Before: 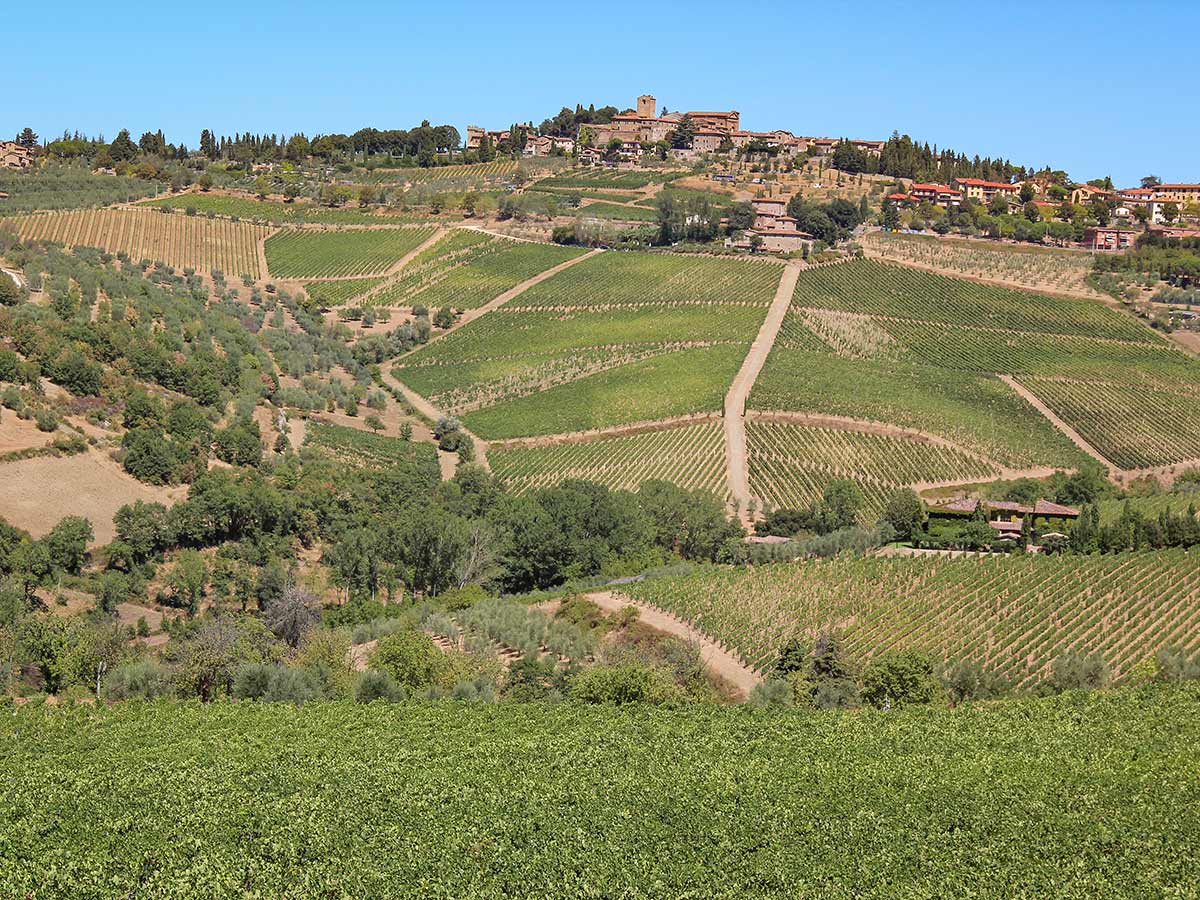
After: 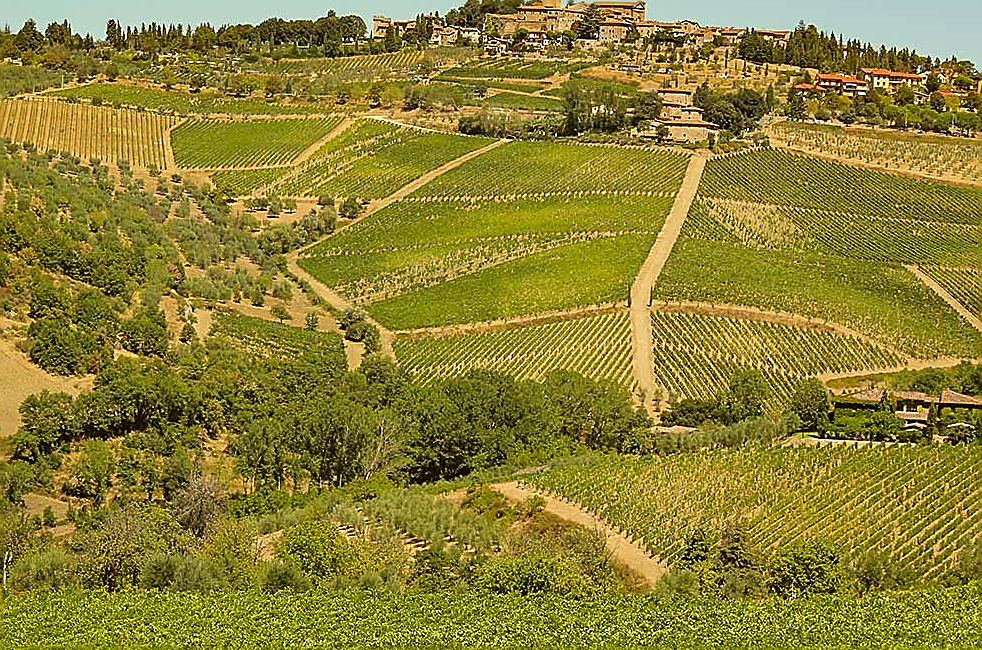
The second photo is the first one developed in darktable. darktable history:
sharpen: radius 1.423, amount 1.246, threshold 0.775
crop: left 7.839%, top 12.266%, right 10.271%, bottom 15.452%
color correction: highlights a* 0.083, highlights b* 29.65, shadows a* -0.181, shadows b* 21.06
